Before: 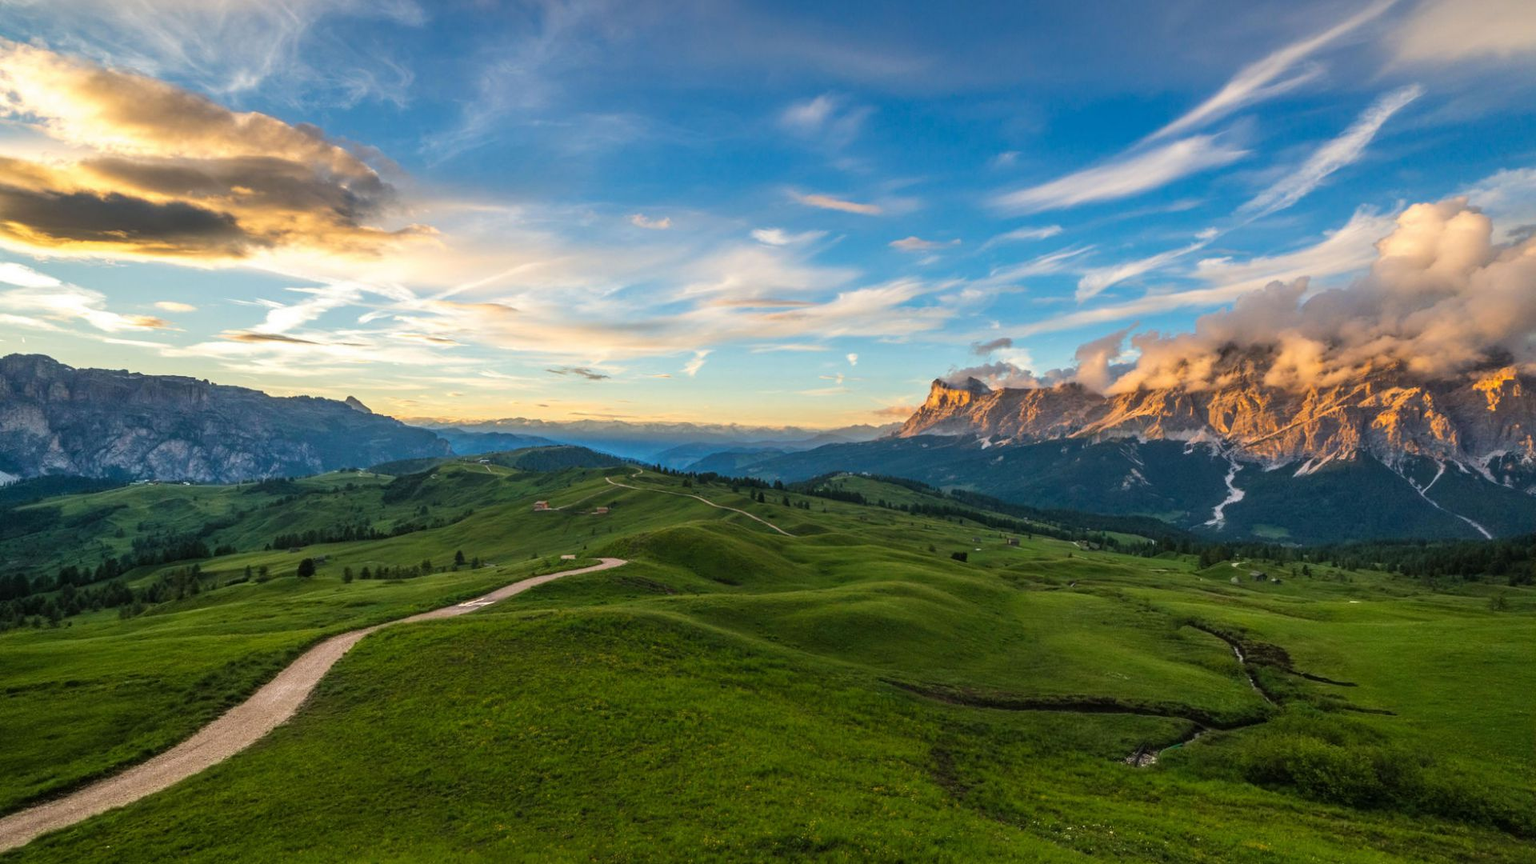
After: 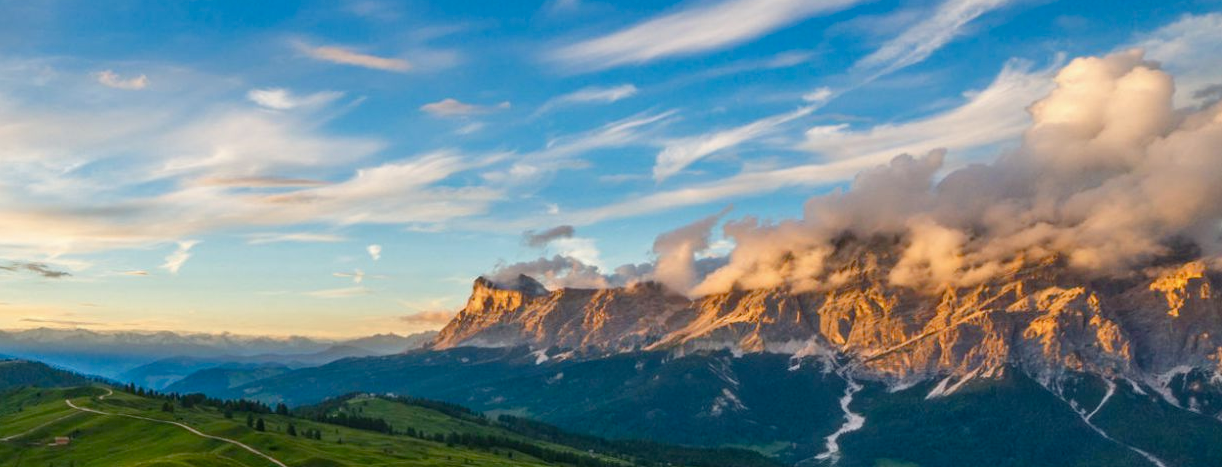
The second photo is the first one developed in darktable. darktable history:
rgb levels: preserve colors max RGB
color balance rgb: perceptual saturation grading › global saturation 20%, perceptual saturation grading › highlights -25%, perceptual saturation grading › shadows 50%, global vibrance -25%
crop: left 36.005%, top 18.293%, right 0.31%, bottom 38.444%
